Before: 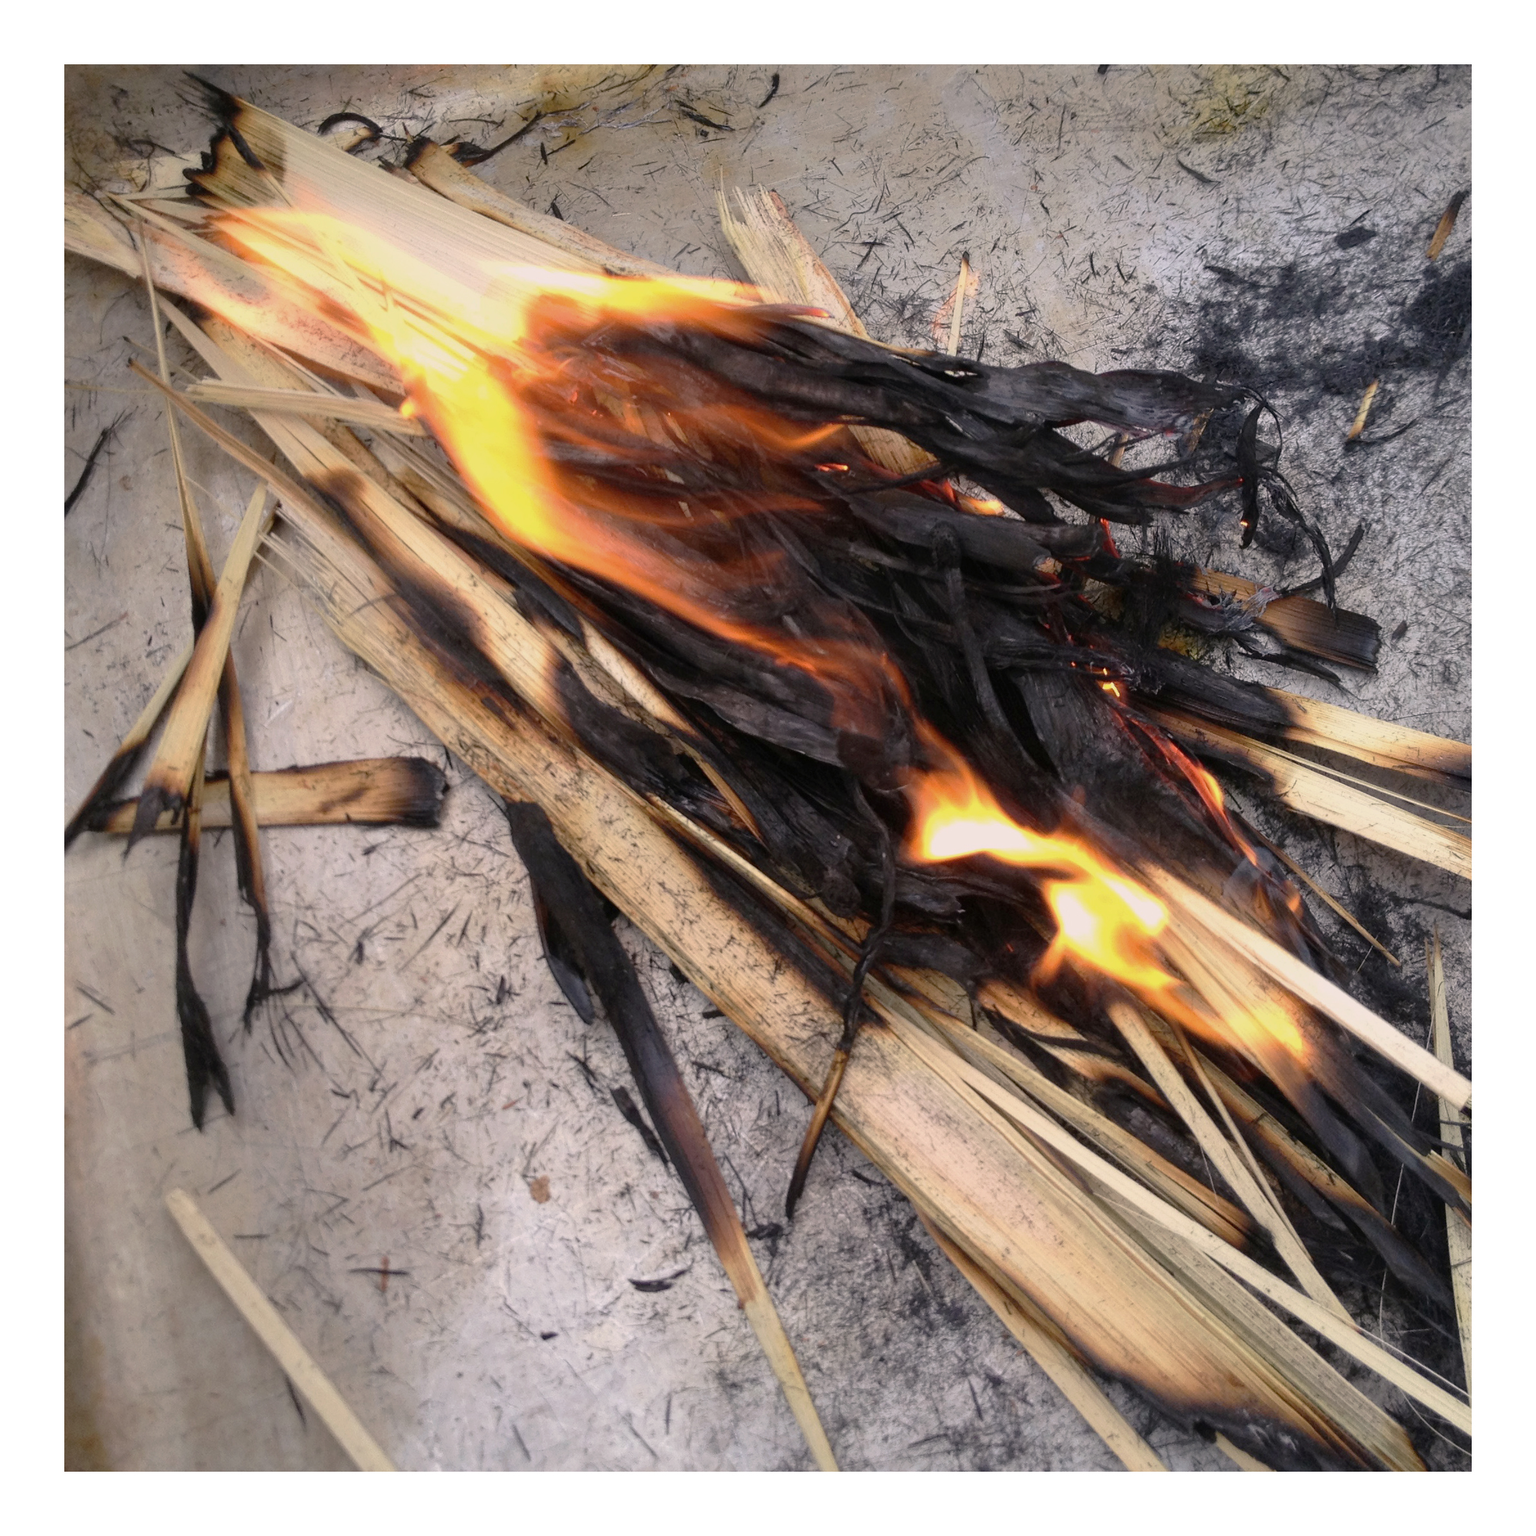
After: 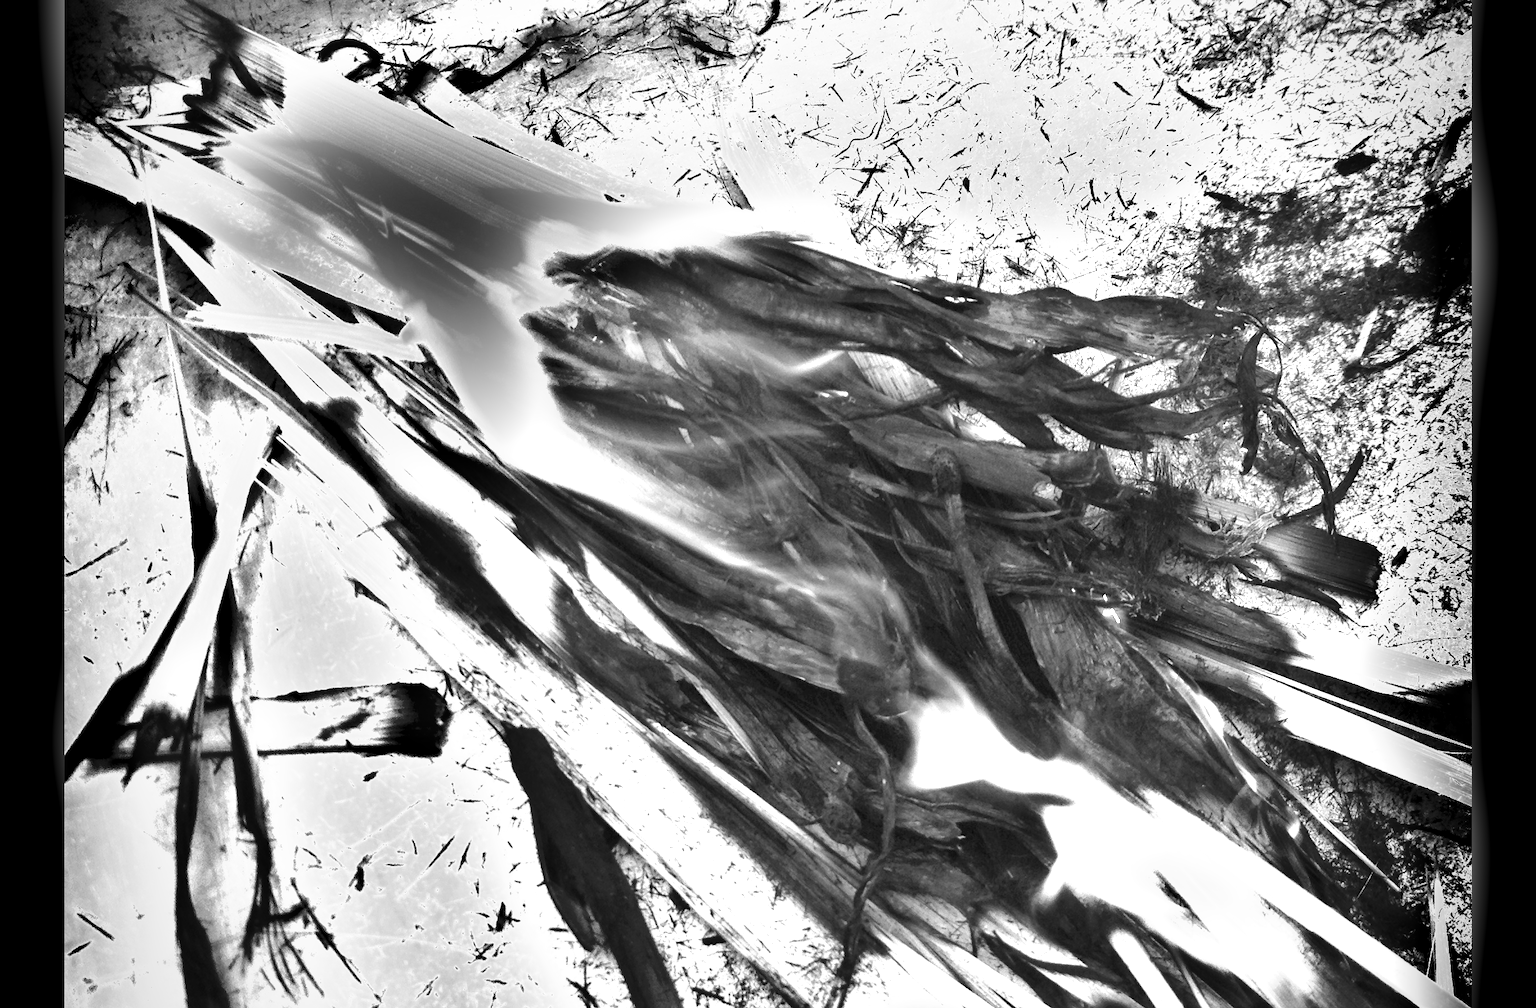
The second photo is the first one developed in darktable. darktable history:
vignetting: fall-off radius 60.92%
shadows and highlights: radius 100.41, shadows 50.55, highlights -64.36, highlights color adjustment 49.82%, soften with gaussian
crop and rotate: top 4.848%, bottom 29.503%
monochrome: a -6.99, b 35.61, size 1.4
exposure: exposure 2 EV, compensate highlight preservation false
